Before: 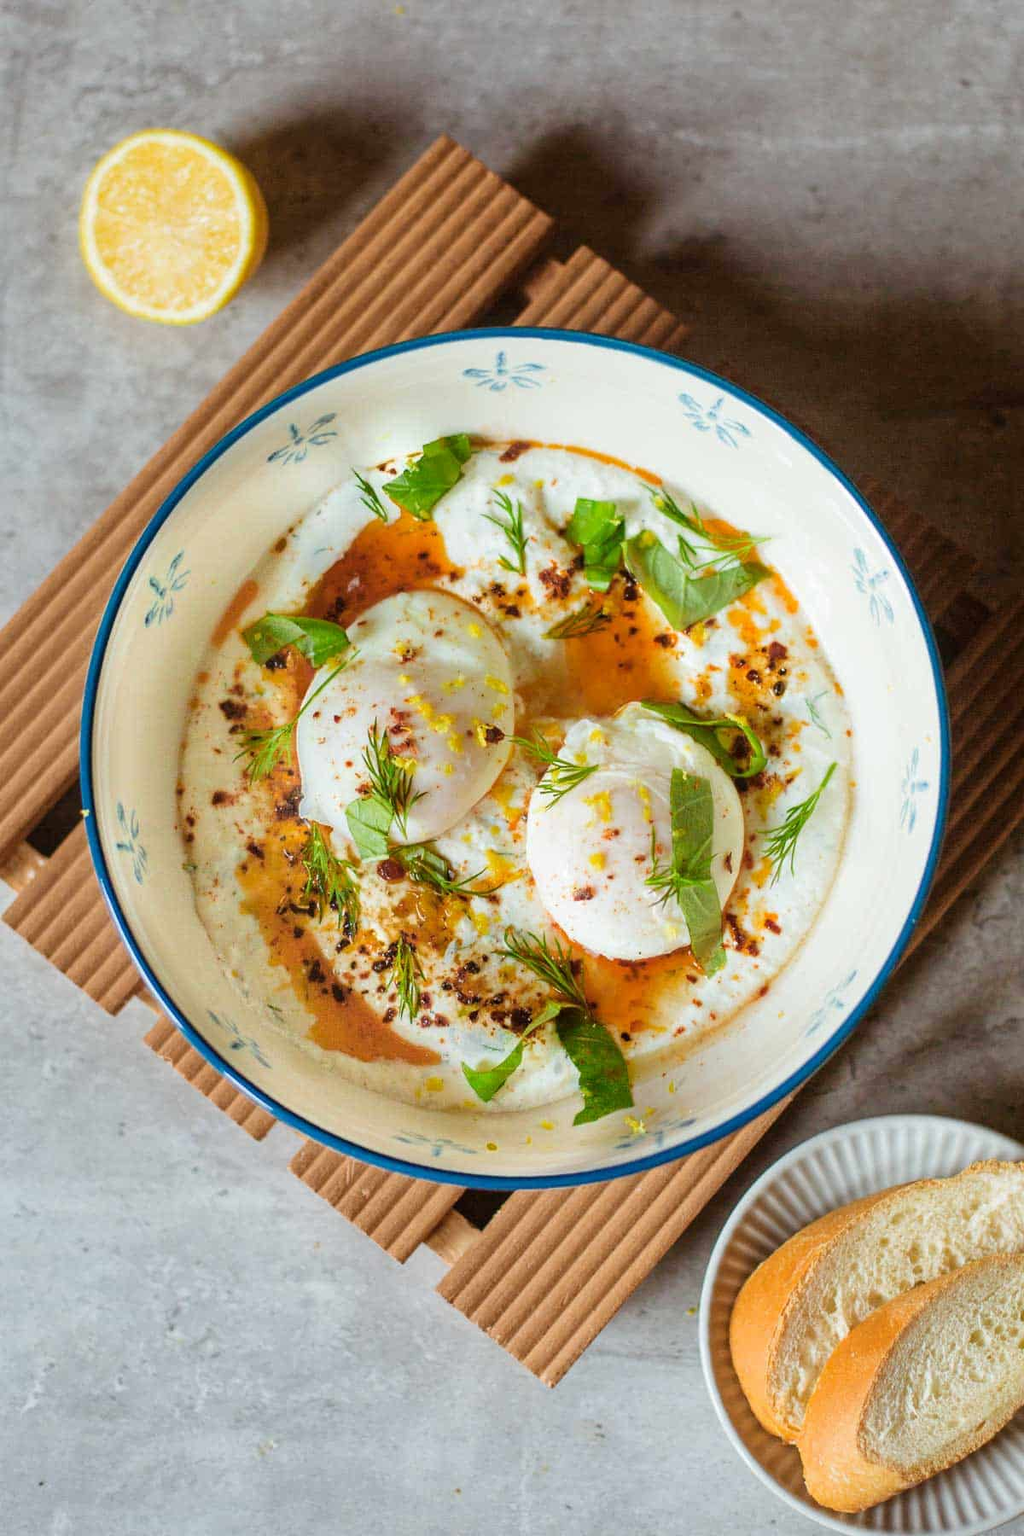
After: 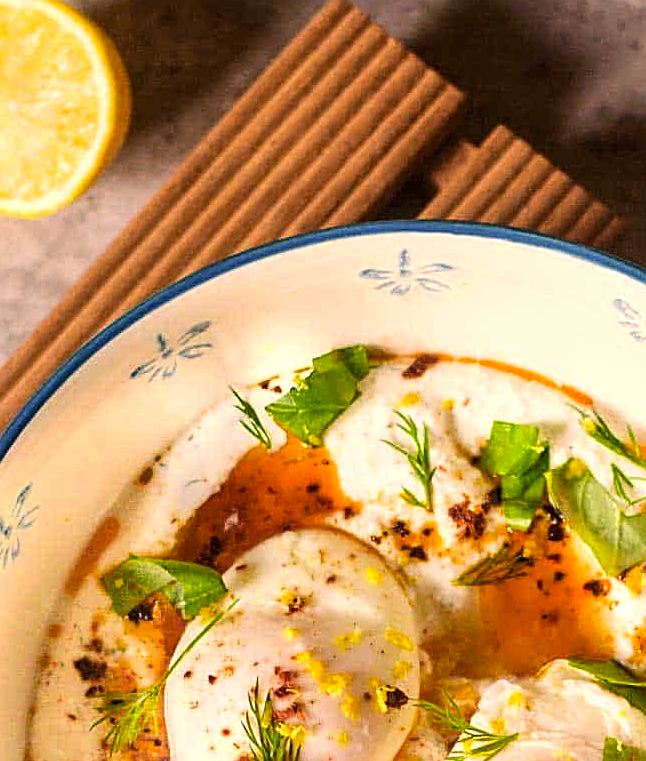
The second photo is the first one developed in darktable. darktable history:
local contrast: highlights 100%, shadows 100%, detail 120%, midtone range 0.2
color zones: curves: ch0 [(0.068, 0.464) (0.25, 0.5) (0.48, 0.508) (0.75, 0.536) (0.886, 0.476) (0.967, 0.456)]; ch1 [(0.066, 0.456) (0.25, 0.5) (0.616, 0.508) (0.746, 0.56) (0.934, 0.444)]
color correction: highlights a* 17.88, highlights b* 18.79
crop: left 15.306%, top 9.065%, right 30.789%, bottom 48.638%
sharpen: on, module defaults
tone equalizer: -8 EV -0.417 EV, -7 EV -0.389 EV, -6 EV -0.333 EV, -5 EV -0.222 EV, -3 EV 0.222 EV, -2 EV 0.333 EV, -1 EV 0.389 EV, +0 EV 0.417 EV, edges refinement/feathering 500, mask exposure compensation -1.57 EV, preserve details no
